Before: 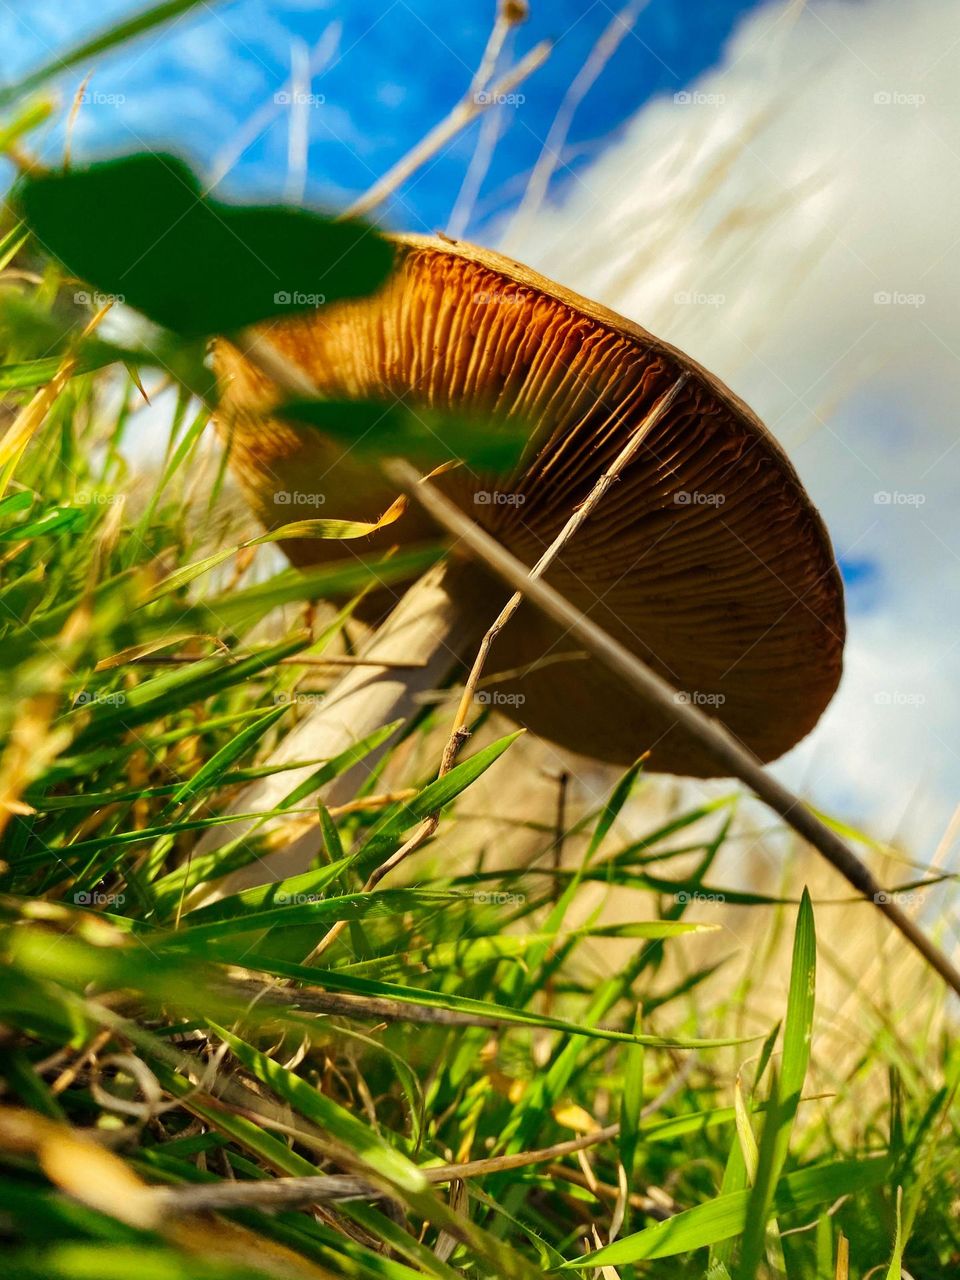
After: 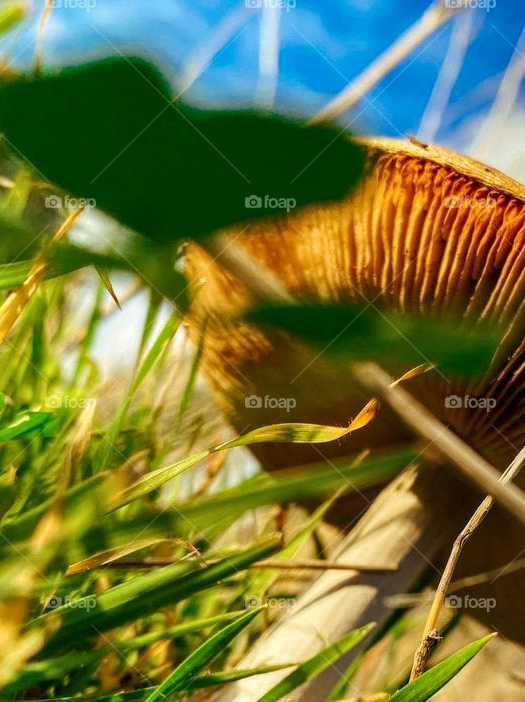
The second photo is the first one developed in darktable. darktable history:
crop and rotate: left 3.047%, top 7.509%, right 42.236%, bottom 37.598%
local contrast: on, module defaults
